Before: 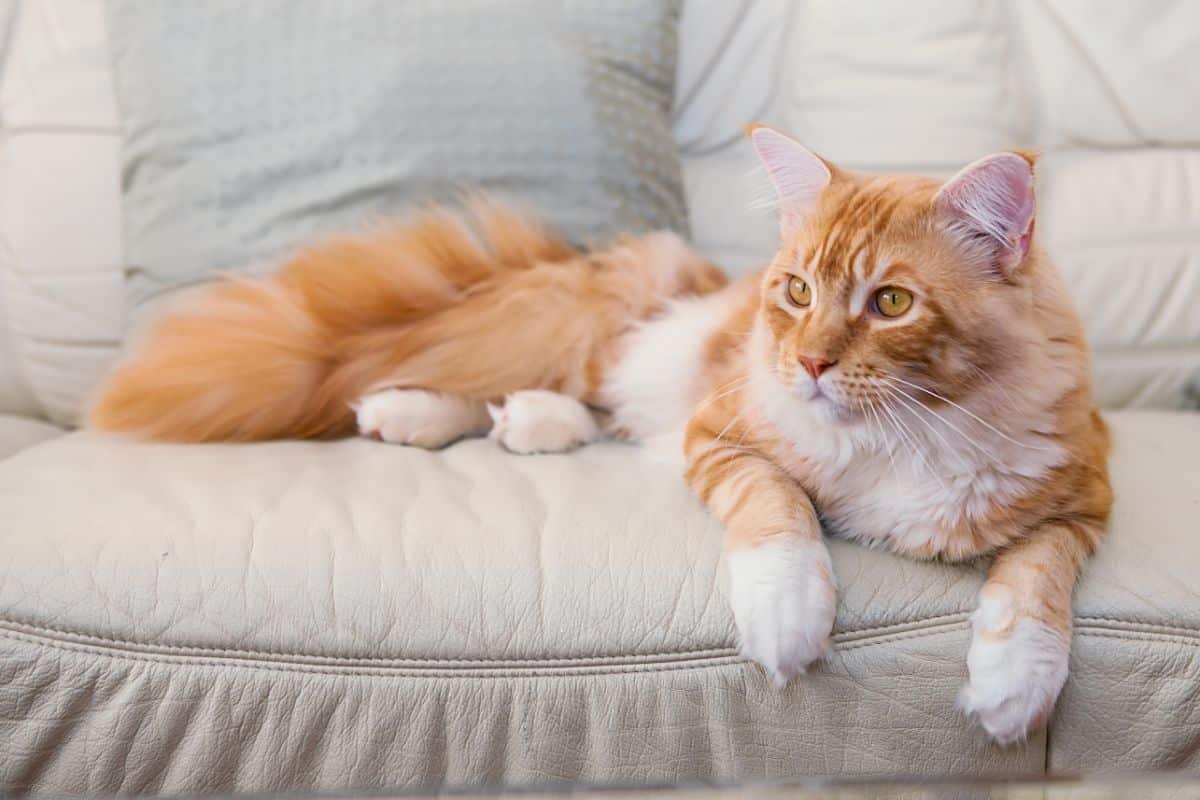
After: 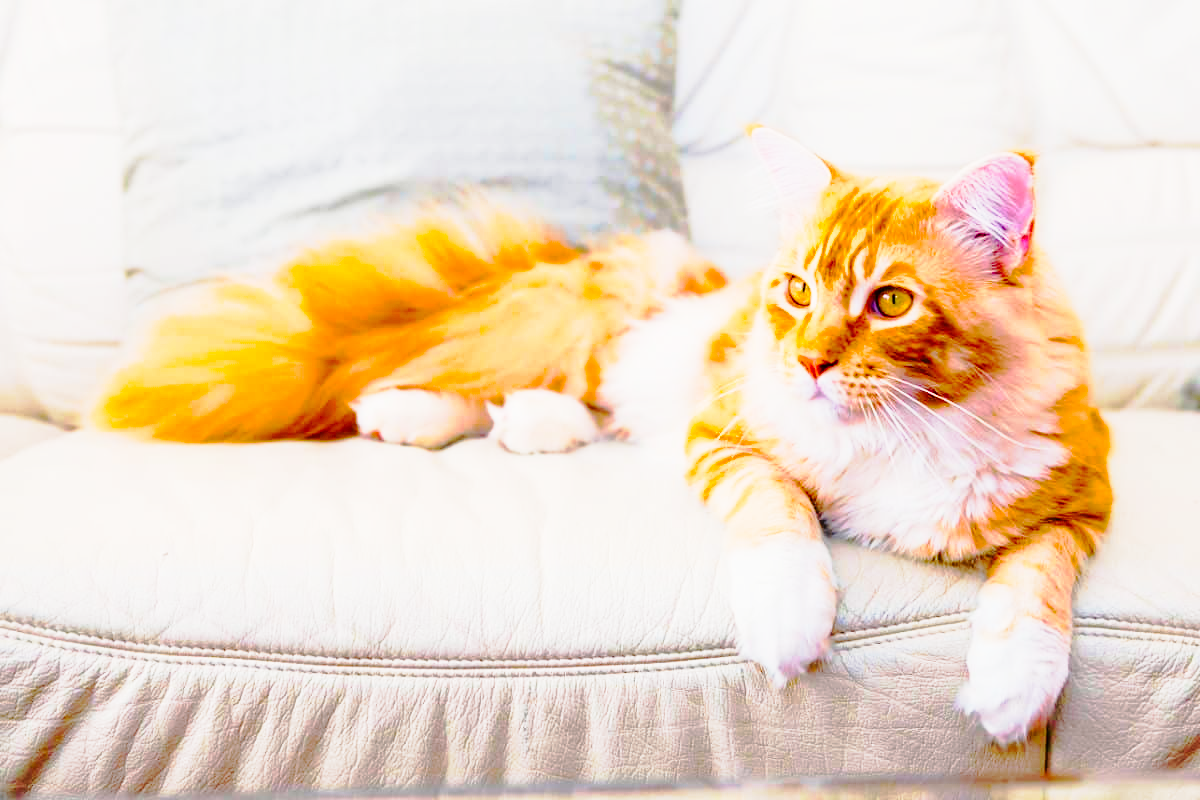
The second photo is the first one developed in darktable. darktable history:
tone curve: curves: ch0 [(0.003, 0) (0.066, 0.023) (0.154, 0.082) (0.281, 0.221) (0.405, 0.389) (0.517, 0.553) (0.716, 0.743) (0.822, 0.882) (1, 1)]; ch1 [(0, 0) (0.164, 0.115) (0.337, 0.332) (0.39, 0.398) (0.464, 0.461) (0.501, 0.5) (0.521, 0.526) (0.571, 0.606) (0.656, 0.677) (0.723, 0.731) (0.811, 0.796) (1, 1)]; ch2 [(0, 0) (0.337, 0.382) (0.464, 0.476) (0.501, 0.502) (0.527, 0.54) (0.556, 0.567) (0.575, 0.606) (0.659, 0.736) (1, 1)], preserve colors none
base curve: curves: ch0 [(0, 0) (0.028, 0.03) (0.121, 0.232) (0.46, 0.748) (0.859, 0.968) (1, 1)], preserve colors none
color balance rgb: shadows fall-off 102.684%, linear chroma grading › global chroma 14.758%, perceptual saturation grading › global saturation 27.716%, perceptual saturation grading › highlights -24.838%, perceptual saturation grading › mid-tones 25.626%, perceptual saturation grading › shadows 49.498%, mask middle-gray fulcrum 21.644%, global vibrance 20%
